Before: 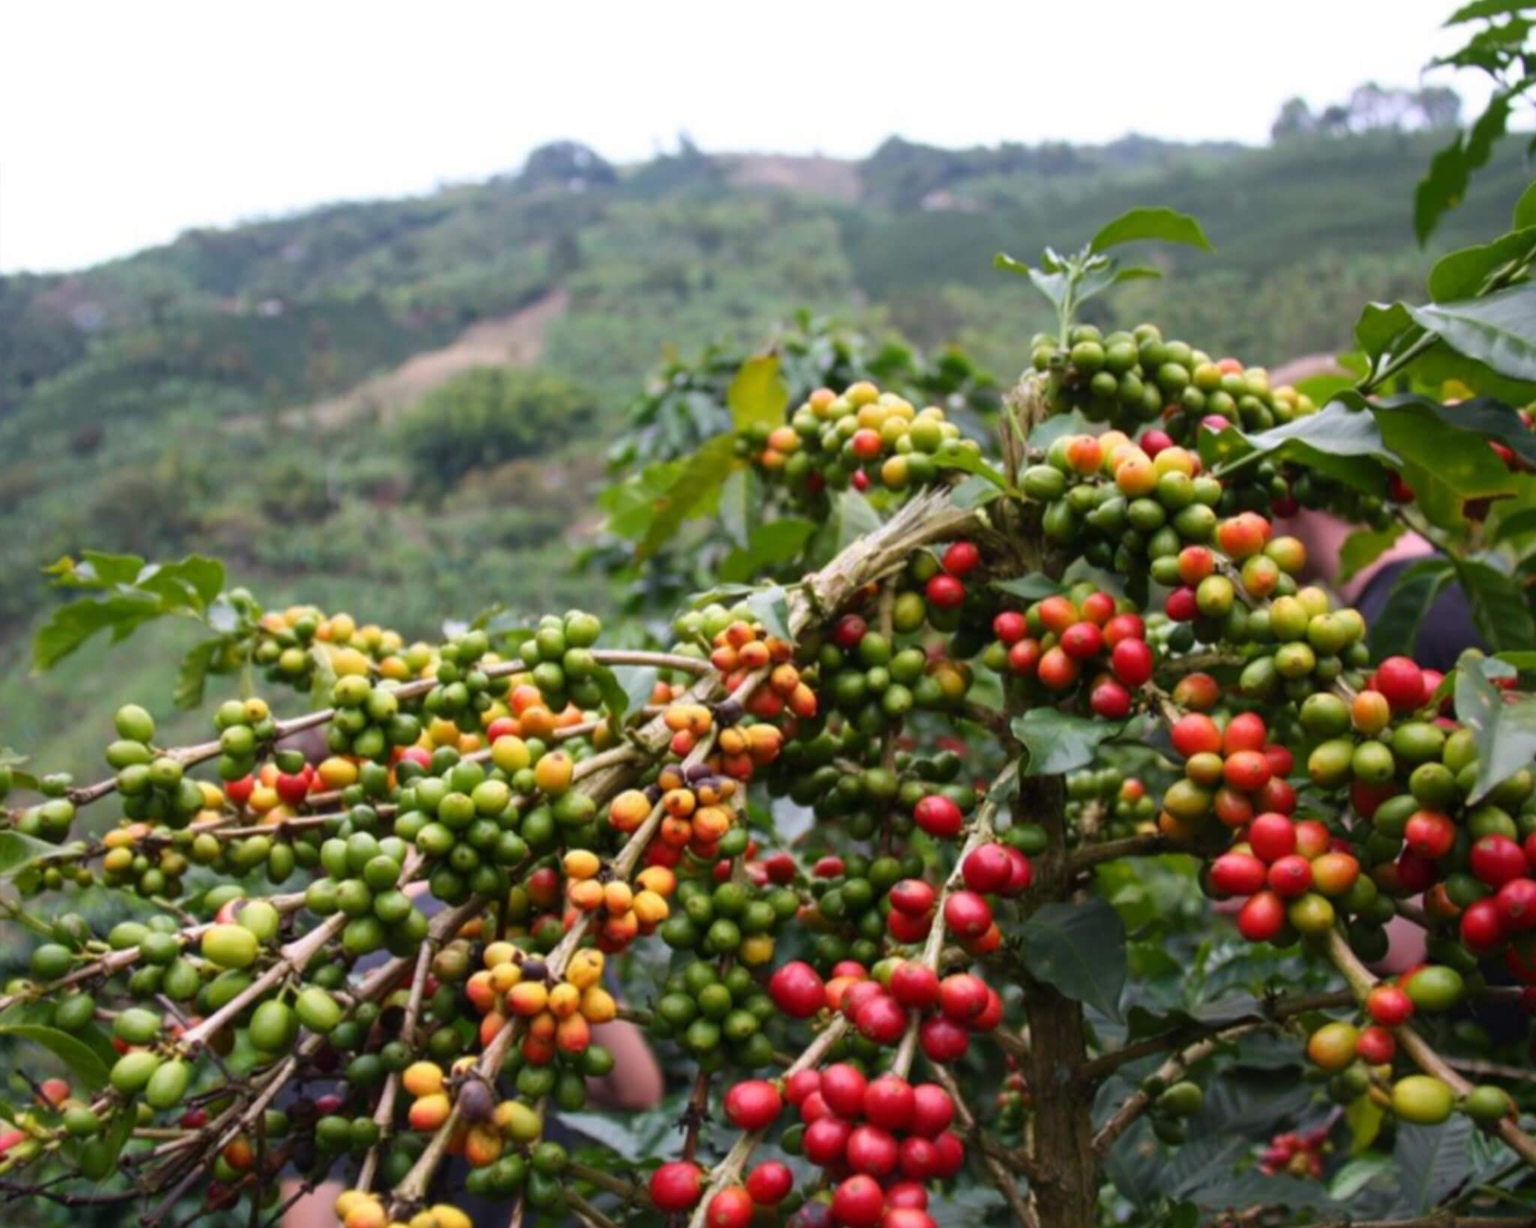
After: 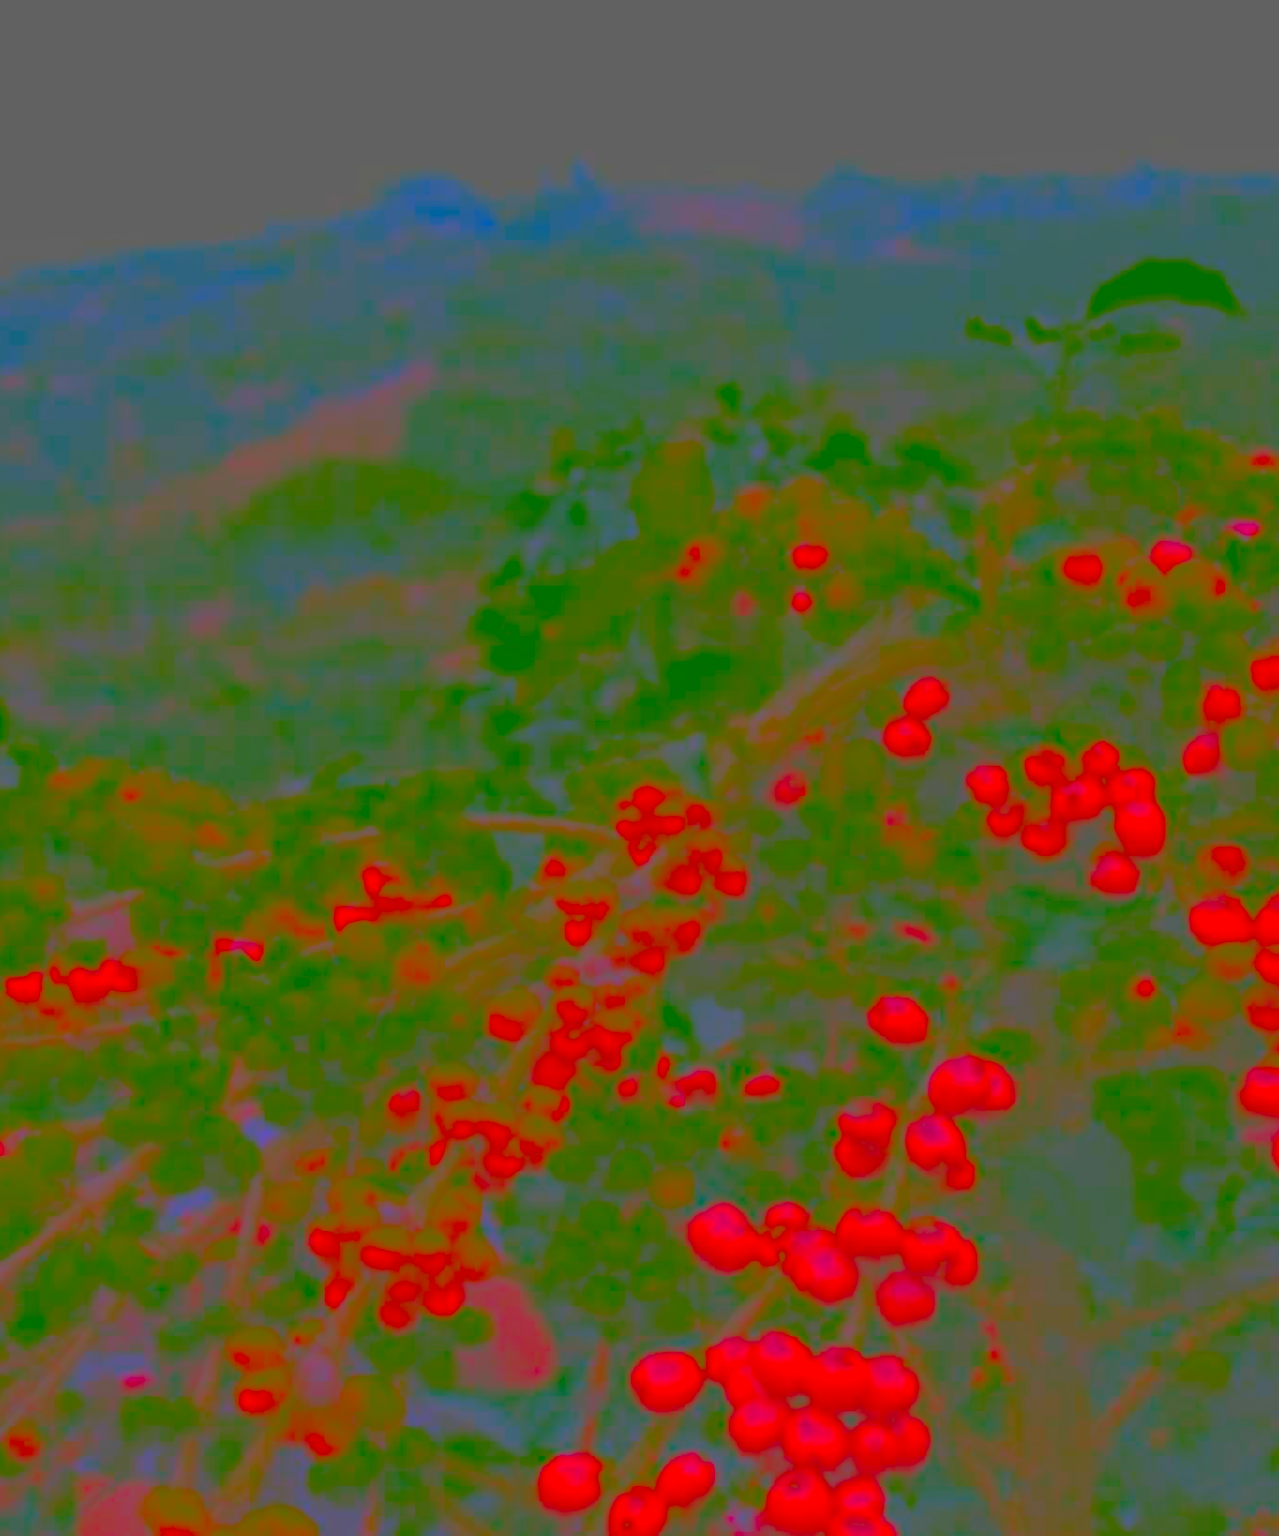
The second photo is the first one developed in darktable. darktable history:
exposure: exposure 0.643 EV, compensate exposure bias true, compensate highlight preservation false
local contrast: highlights 60%, shadows 63%, detail 160%
contrast brightness saturation: contrast -0.98, brightness -0.168, saturation 0.763
crop and rotate: left 14.39%, right 18.96%
